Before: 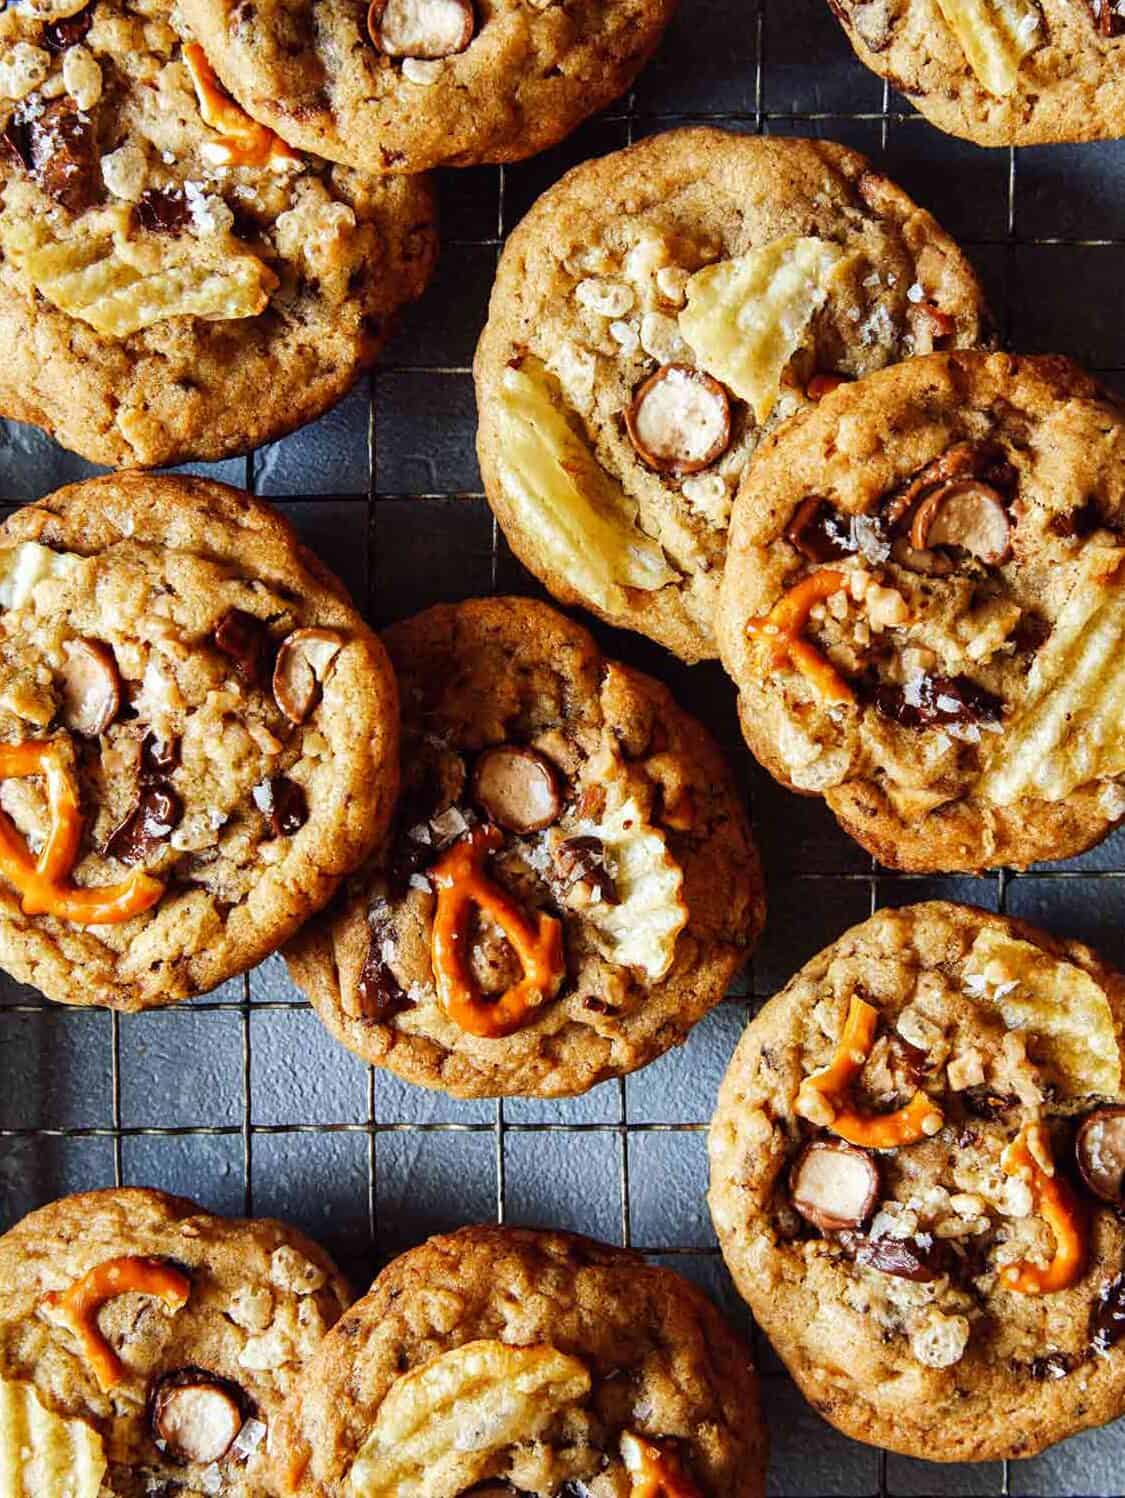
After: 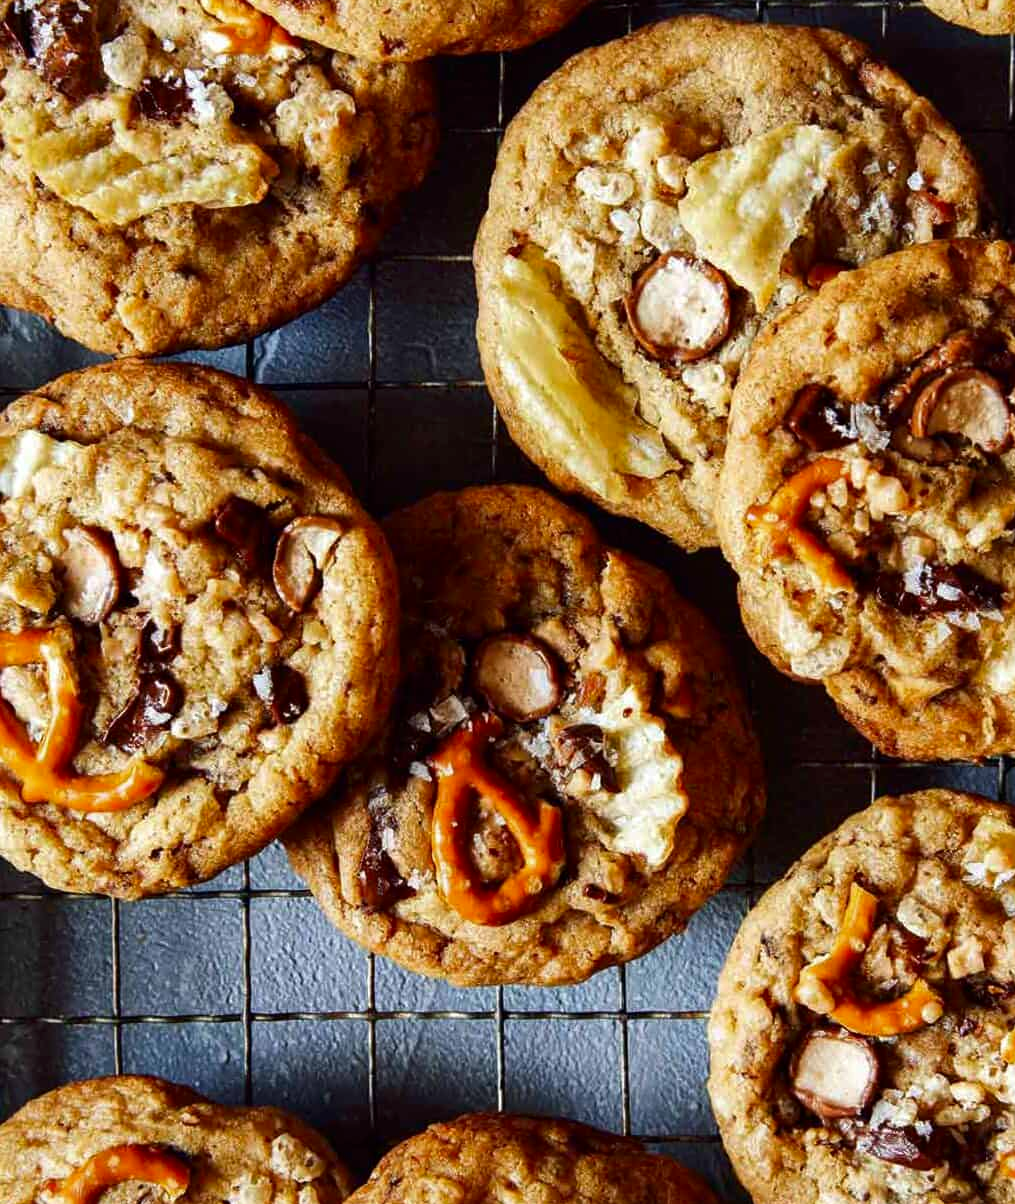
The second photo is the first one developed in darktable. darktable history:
crop: top 7.543%, right 9.772%, bottom 12.034%
contrast brightness saturation: brightness -0.089
tone equalizer: mask exposure compensation -0.492 EV
color calibration: gray › normalize channels true, illuminant same as pipeline (D50), adaptation XYZ, x 0.347, y 0.357, temperature 5011.69 K, gamut compression 0.004
